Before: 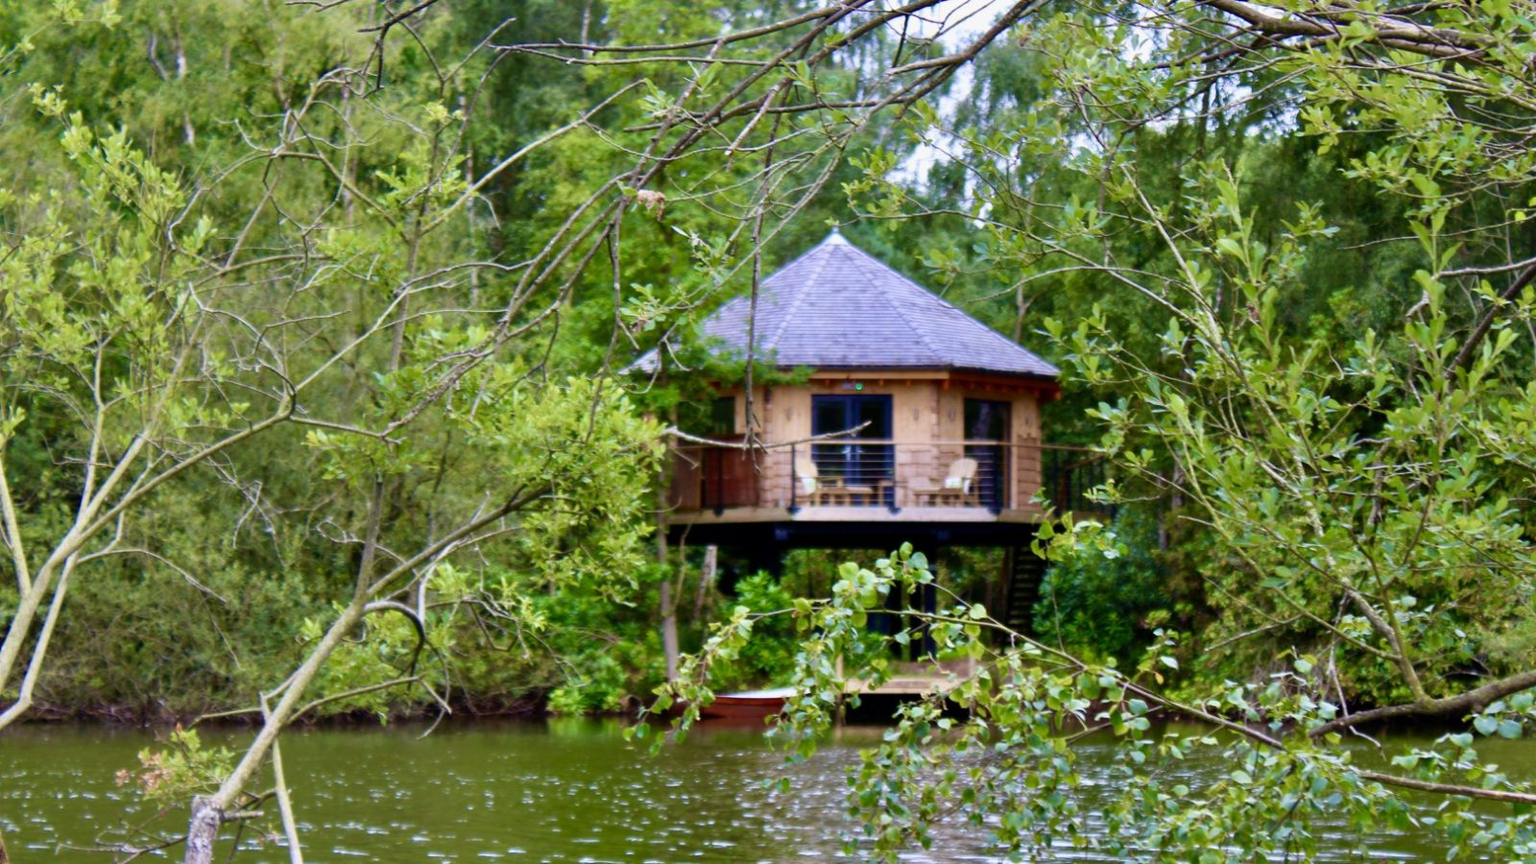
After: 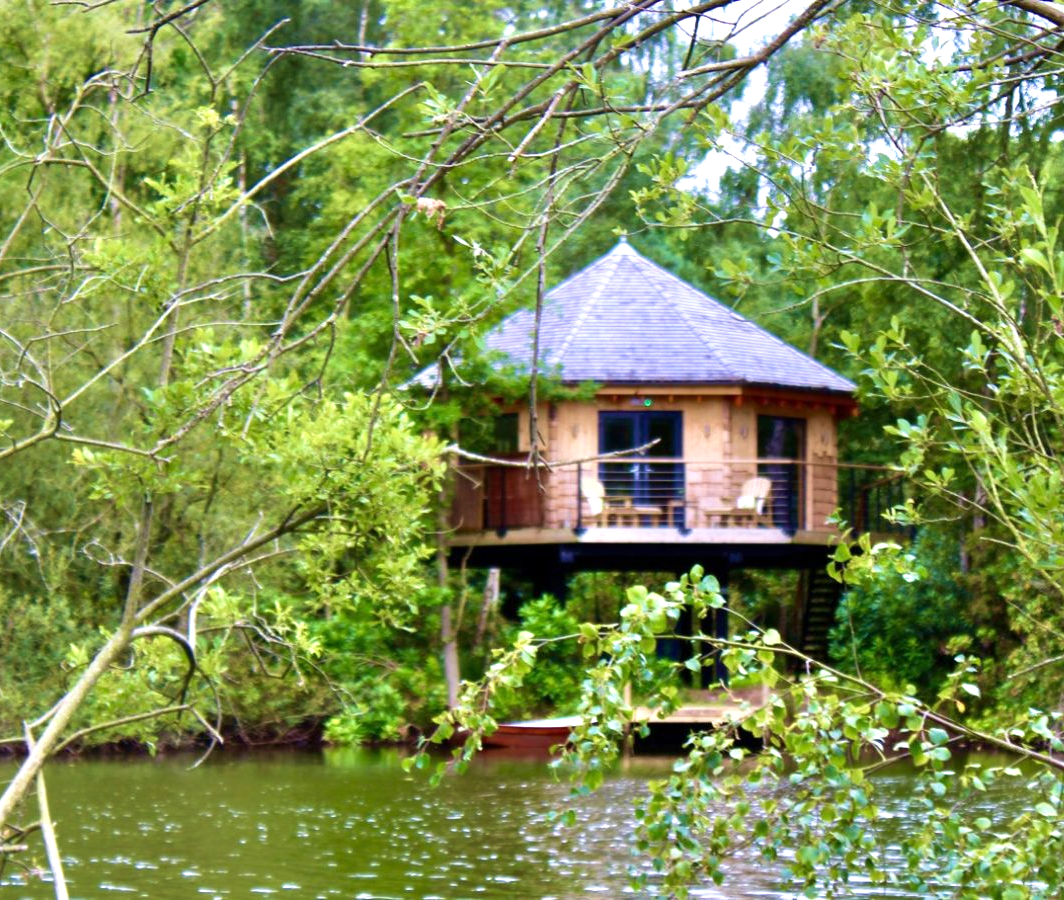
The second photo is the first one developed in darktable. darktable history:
crop and rotate: left 15.47%, right 17.997%
exposure: exposure 0.611 EV, compensate highlight preservation false
velvia: on, module defaults
